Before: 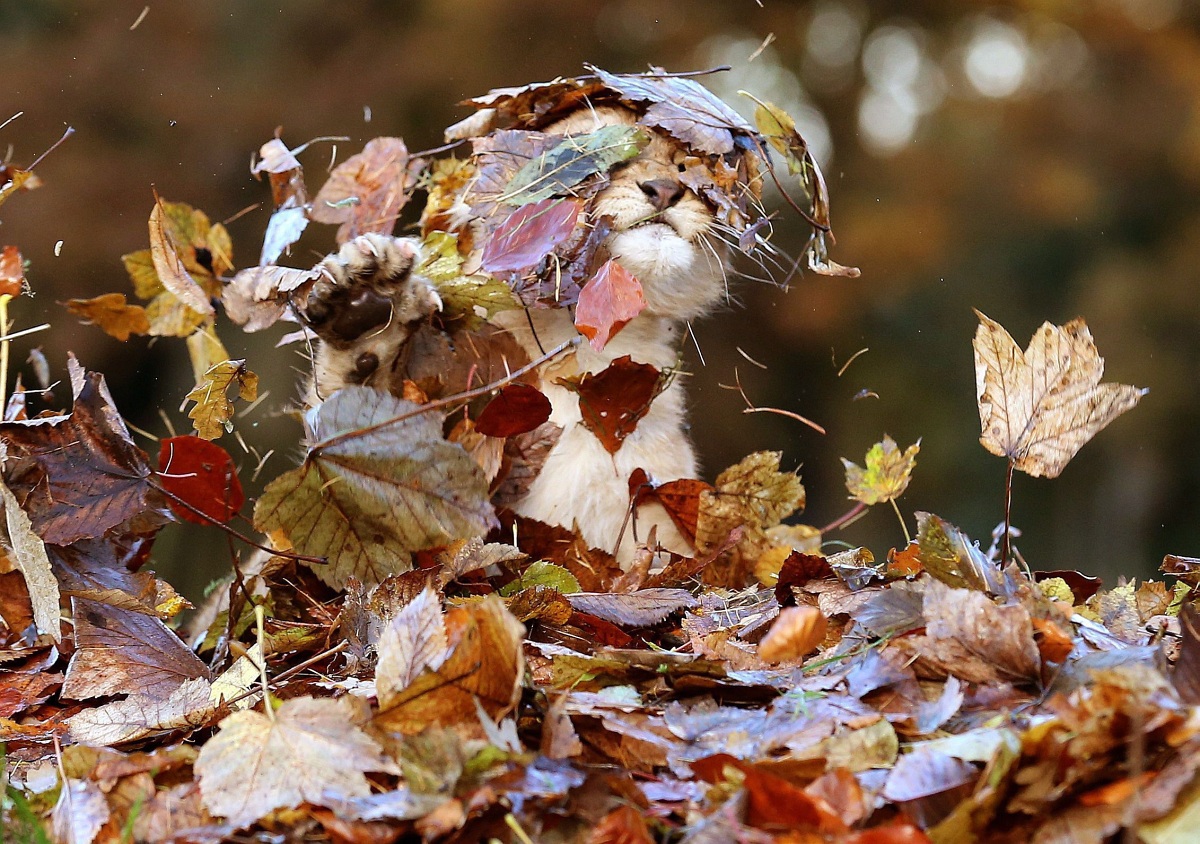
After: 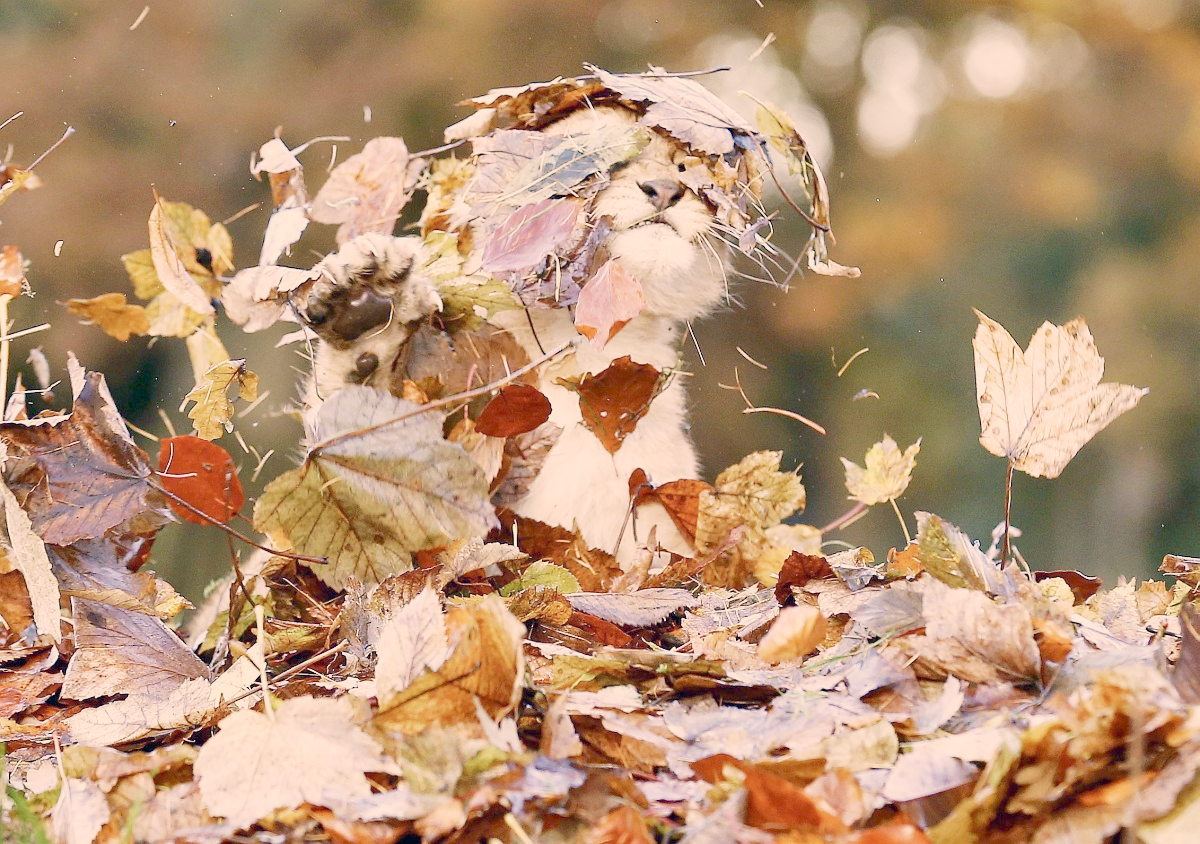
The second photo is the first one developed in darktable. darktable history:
tone equalizer: on, module defaults
filmic rgb: middle gray luminance 2.72%, black relative exposure -9.93 EV, white relative exposure 6.98 EV, dynamic range scaling 10.37%, target black luminance 0%, hardness 3.19, latitude 43.86%, contrast 0.673, highlights saturation mix 4.49%, shadows ↔ highlights balance 12.94%, preserve chrominance no, color science v3 (2019), use custom middle-gray values true
color correction: highlights a* 10.31, highlights b* 14.49, shadows a* -9.7, shadows b* -15.02
shadows and highlights: low approximation 0.01, soften with gaussian
